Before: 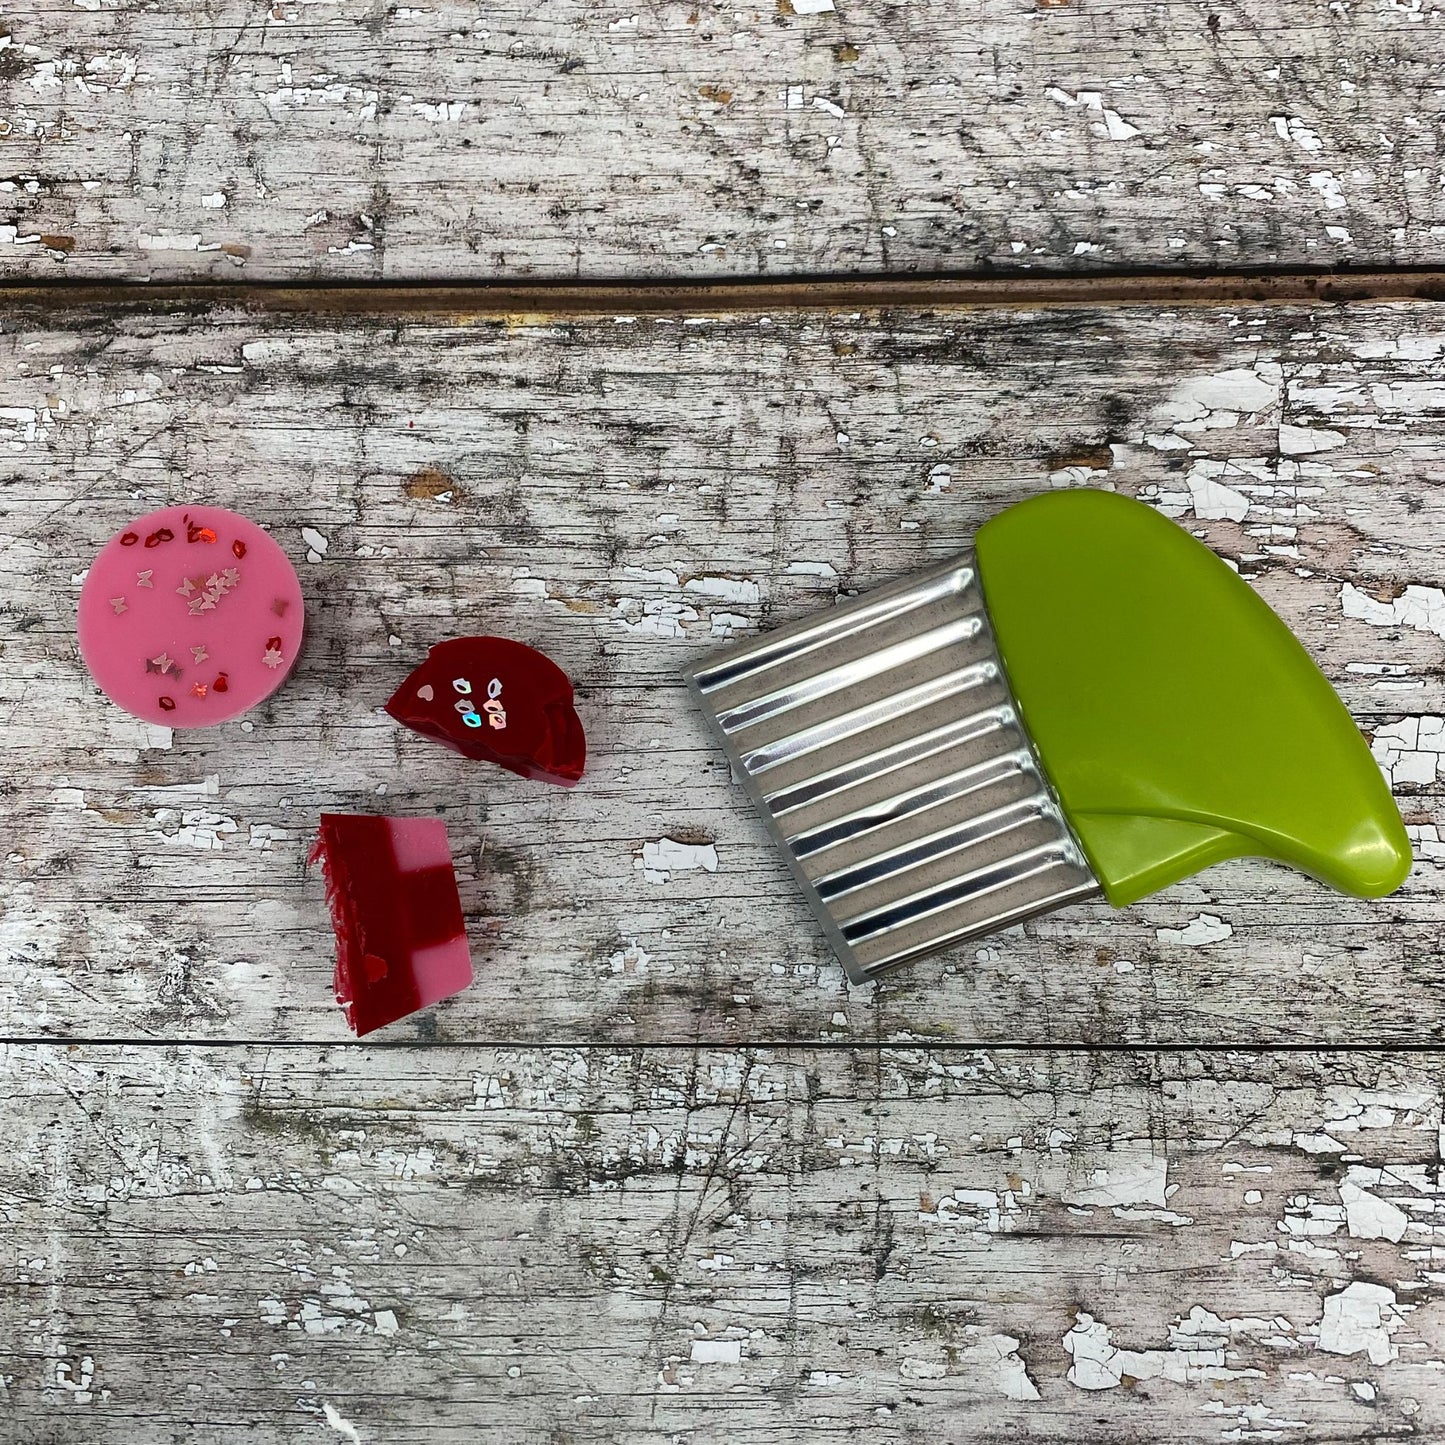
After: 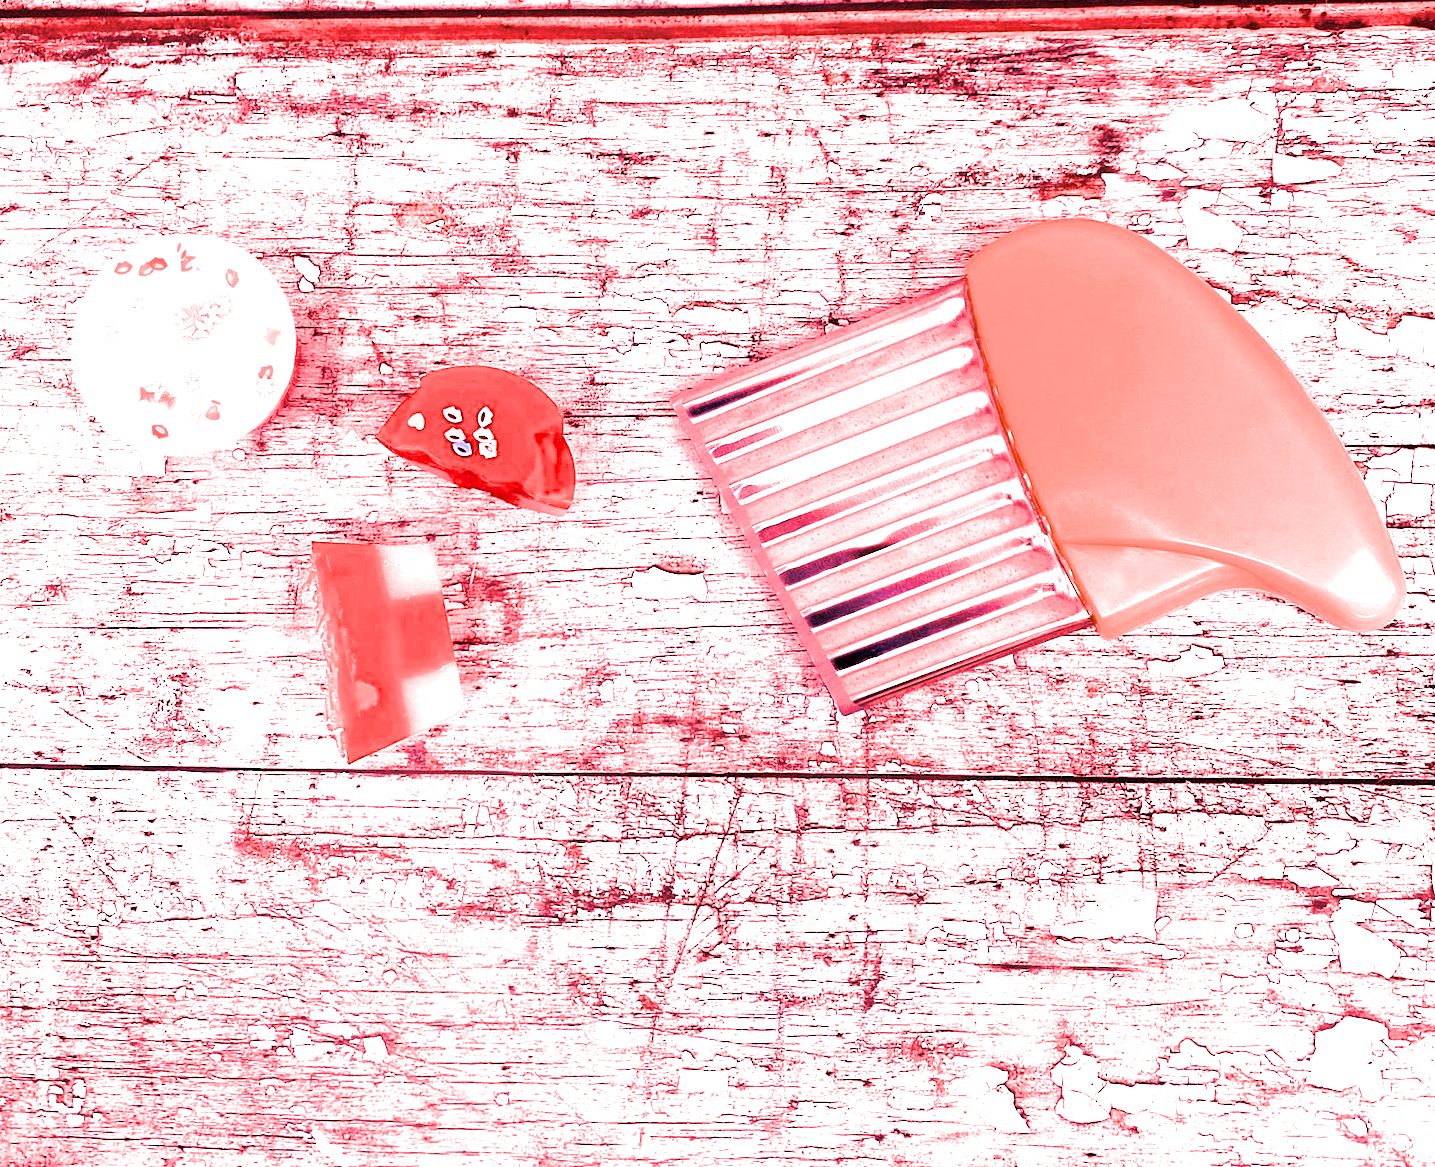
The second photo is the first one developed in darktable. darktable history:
white balance: red 4.26, blue 1.802
rotate and perspective: rotation 0.192°, lens shift (horizontal) -0.015, crop left 0.005, crop right 0.996, crop top 0.006, crop bottom 0.99
crop and rotate: top 18.507%
filmic rgb: black relative exposure -5.83 EV, white relative exposure 3.4 EV, hardness 3.68
